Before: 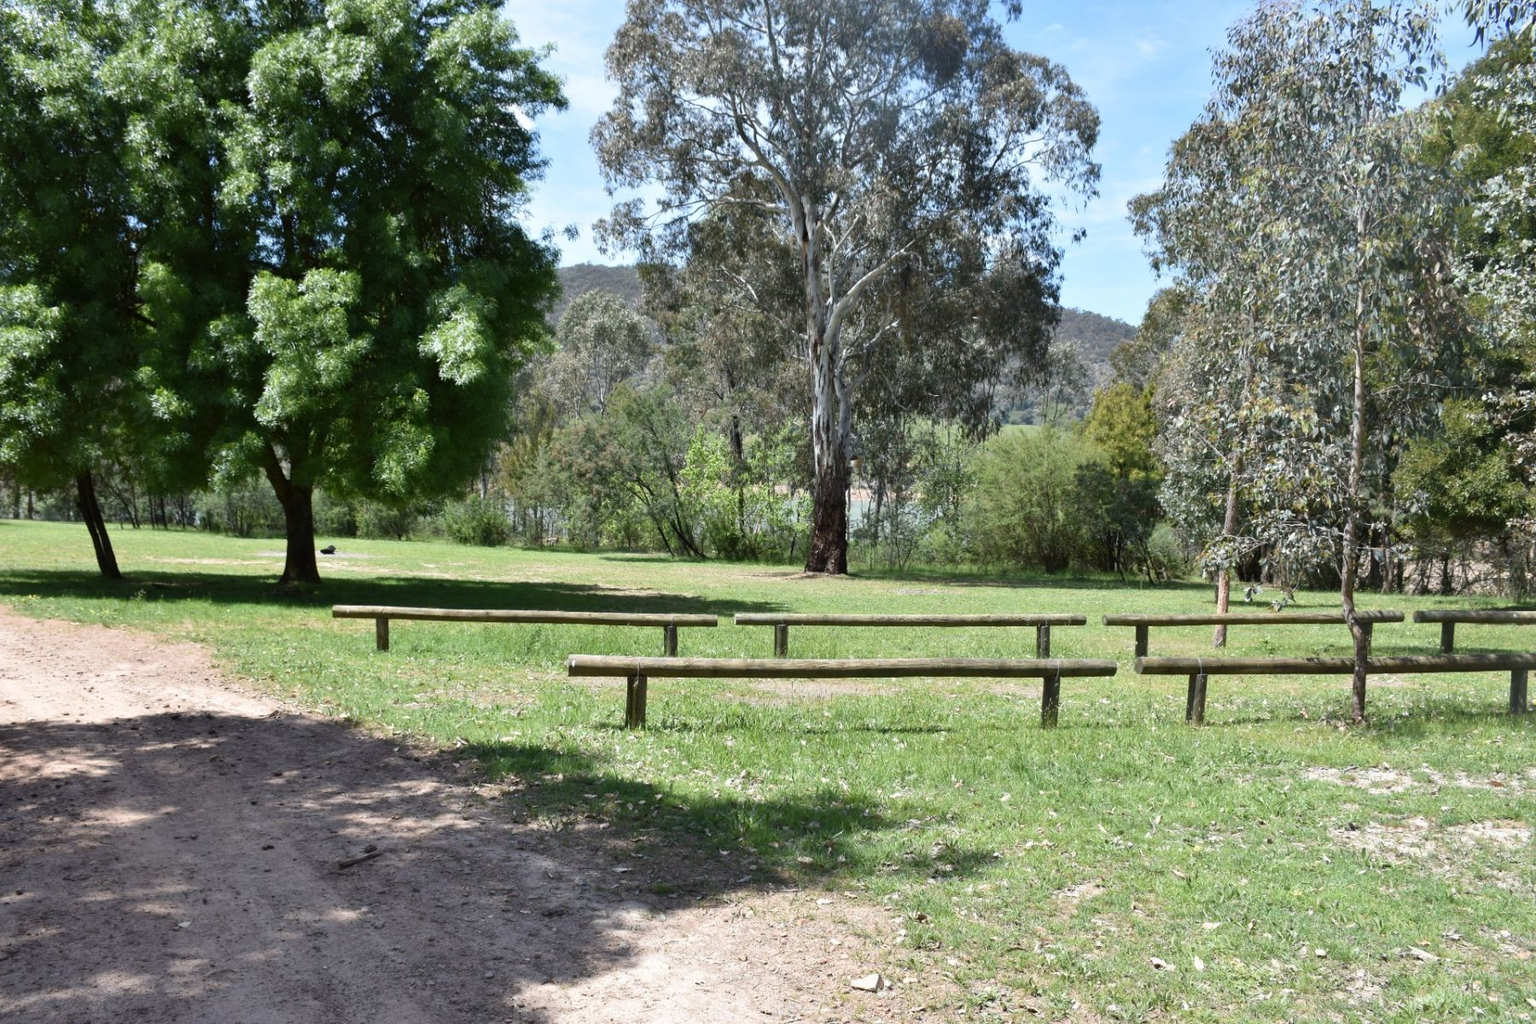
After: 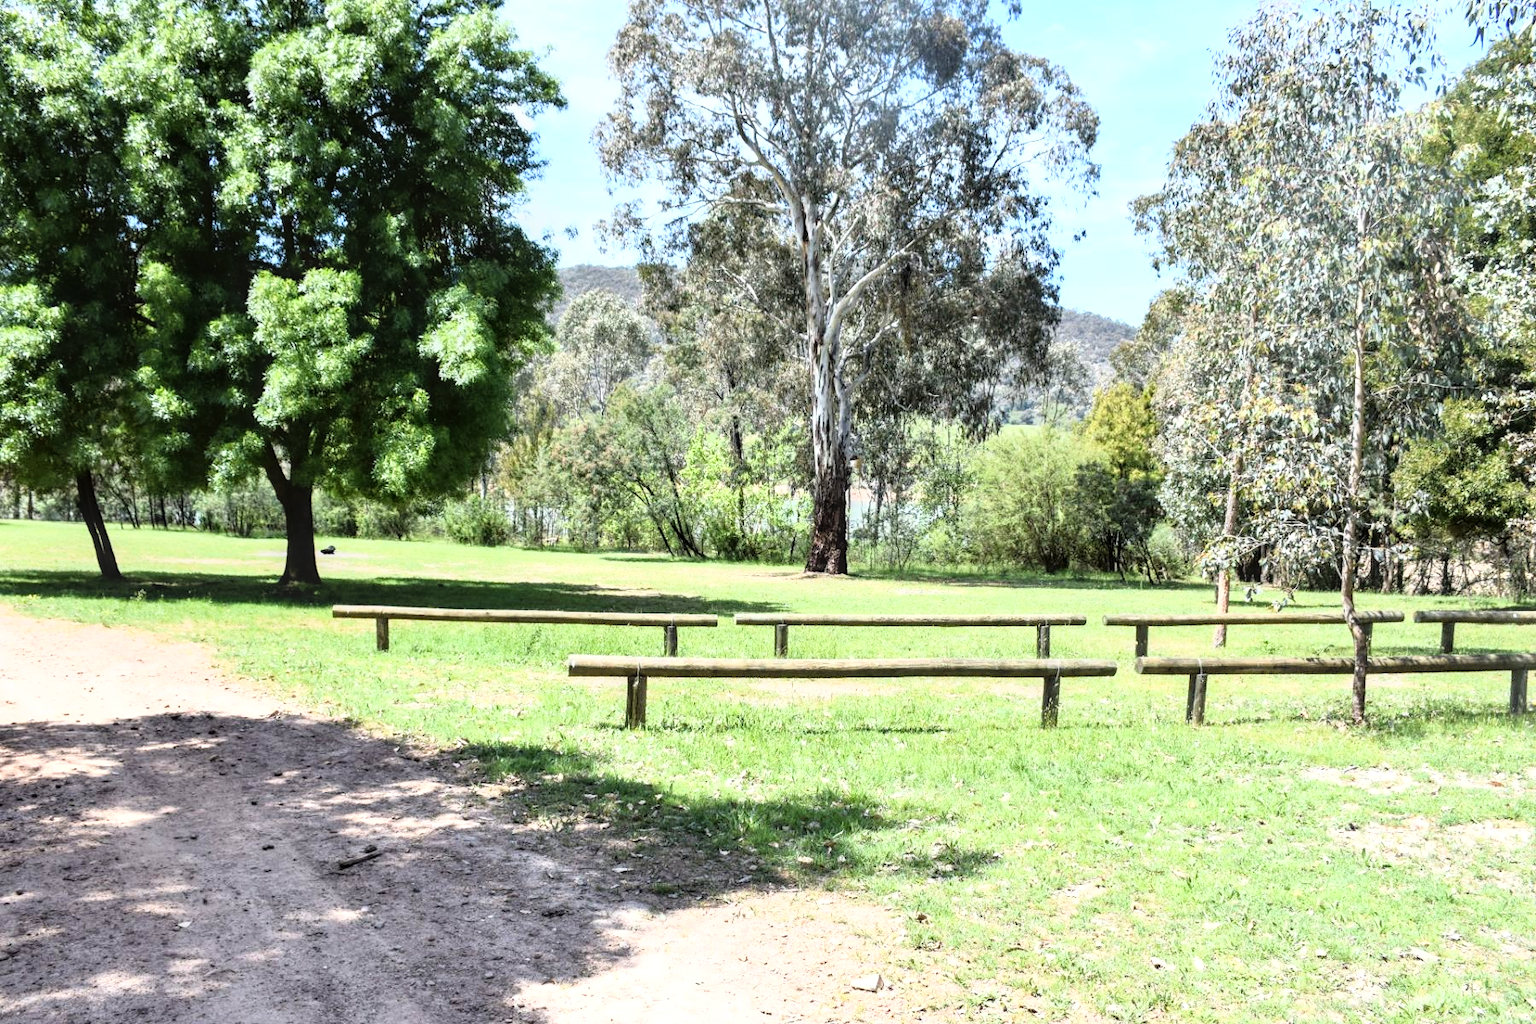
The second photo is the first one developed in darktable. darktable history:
local contrast: on, module defaults
base curve: curves: ch0 [(0, 0) (0.012, 0.01) (0.073, 0.168) (0.31, 0.711) (0.645, 0.957) (1, 1)]
tone equalizer: on, module defaults
